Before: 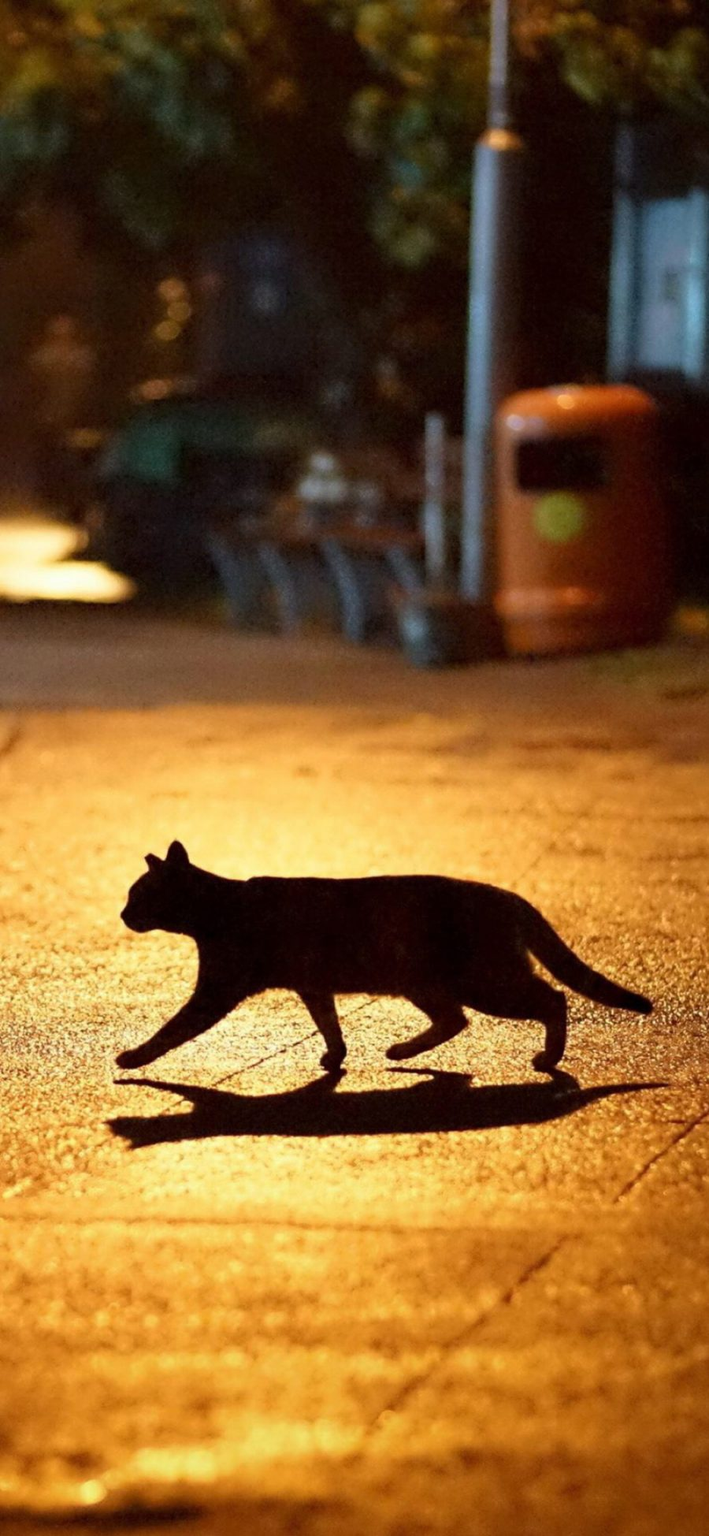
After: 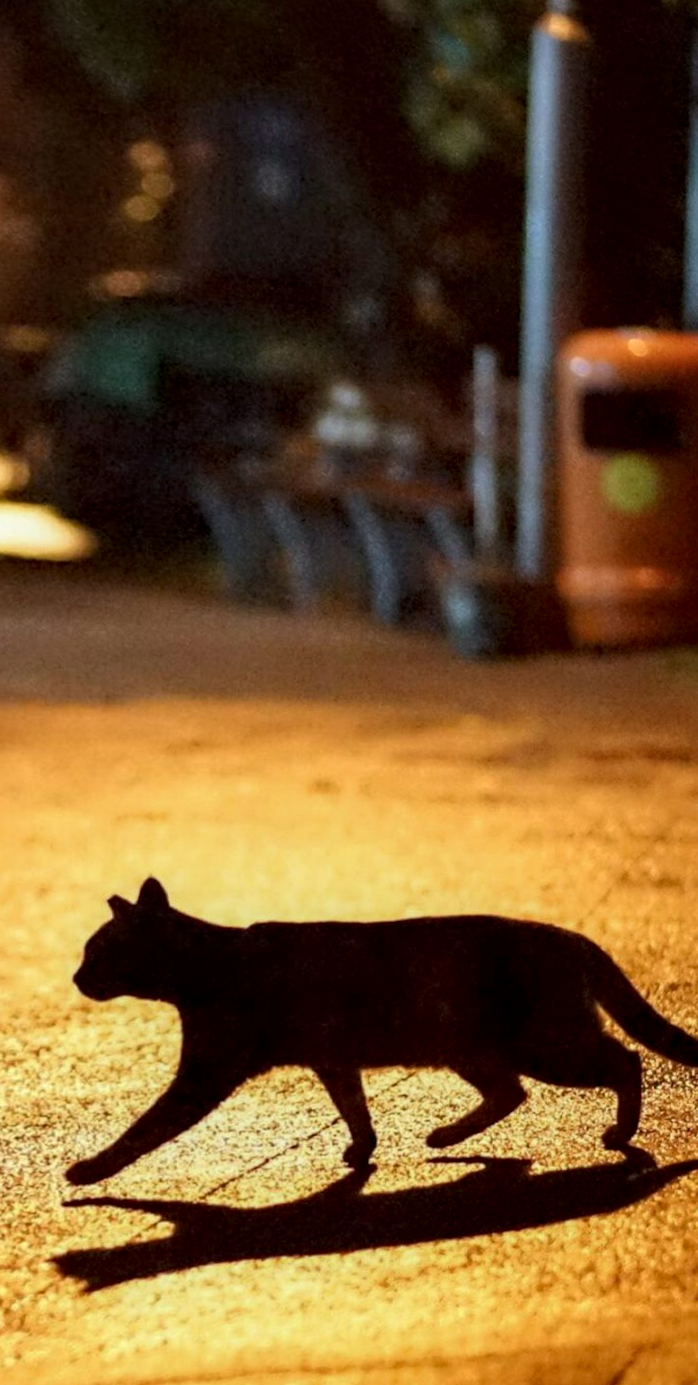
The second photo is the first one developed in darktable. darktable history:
crop and rotate: left 10.77%, top 5.1%, right 10.41%, bottom 16.76%
local contrast: shadows 94%
rotate and perspective: rotation -0.013°, lens shift (vertical) -0.027, lens shift (horizontal) 0.178, crop left 0.016, crop right 0.989, crop top 0.082, crop bottom 0.918
